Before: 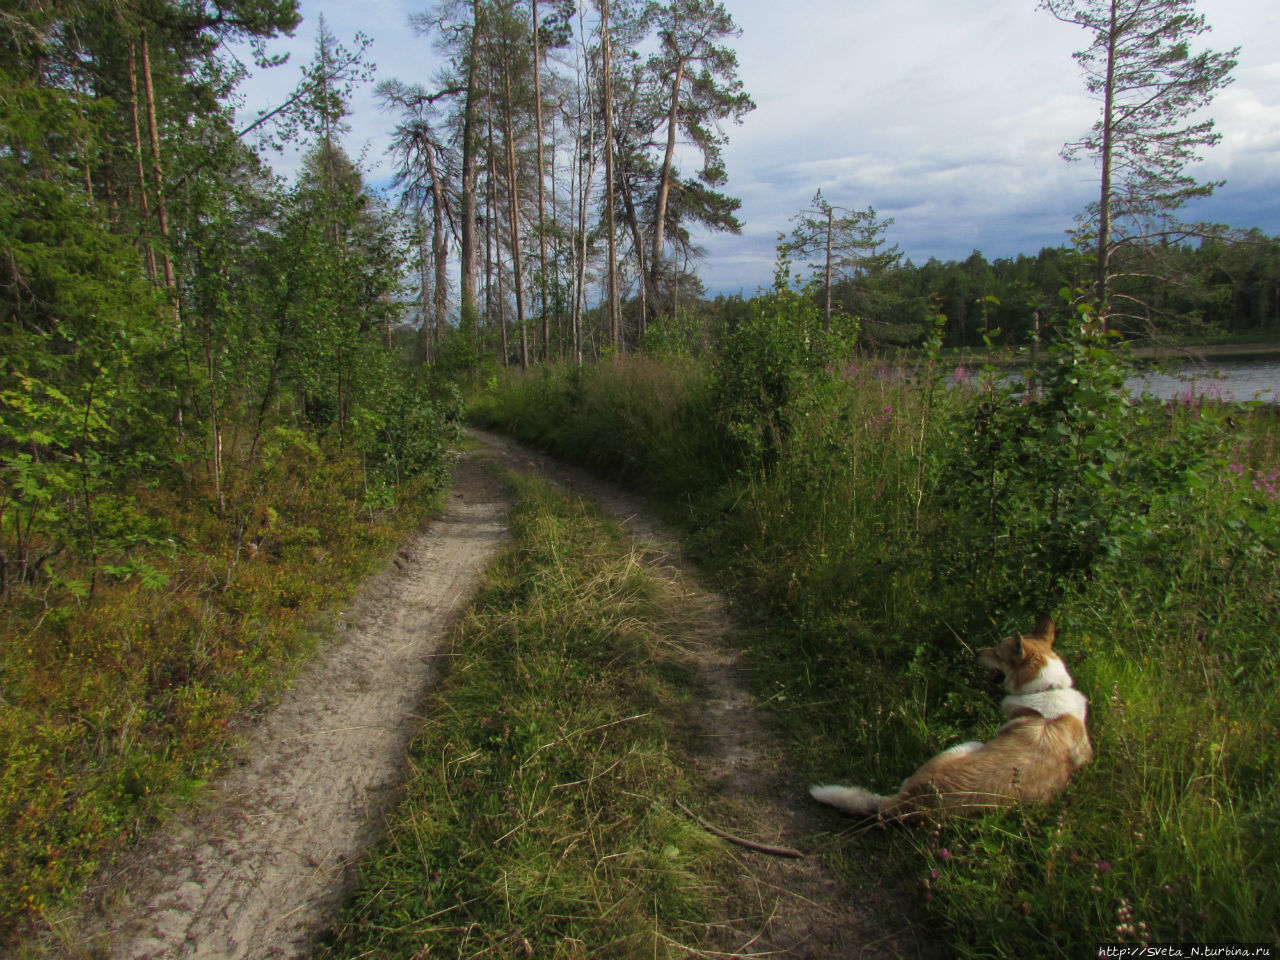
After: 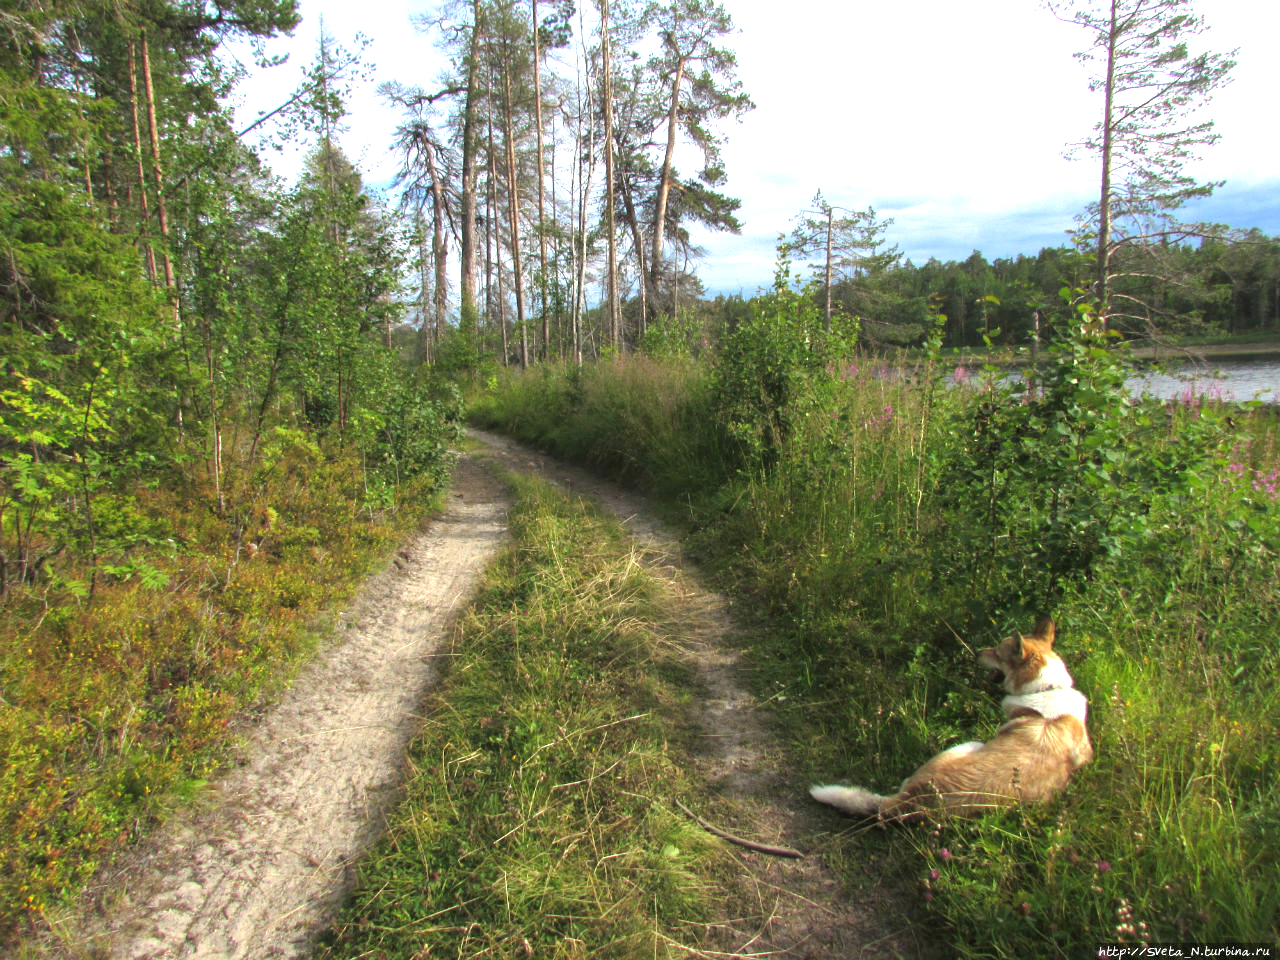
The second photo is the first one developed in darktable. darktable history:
exposure: black level correction 0, exposure 1.37 EV, compensate highlight preservation false
